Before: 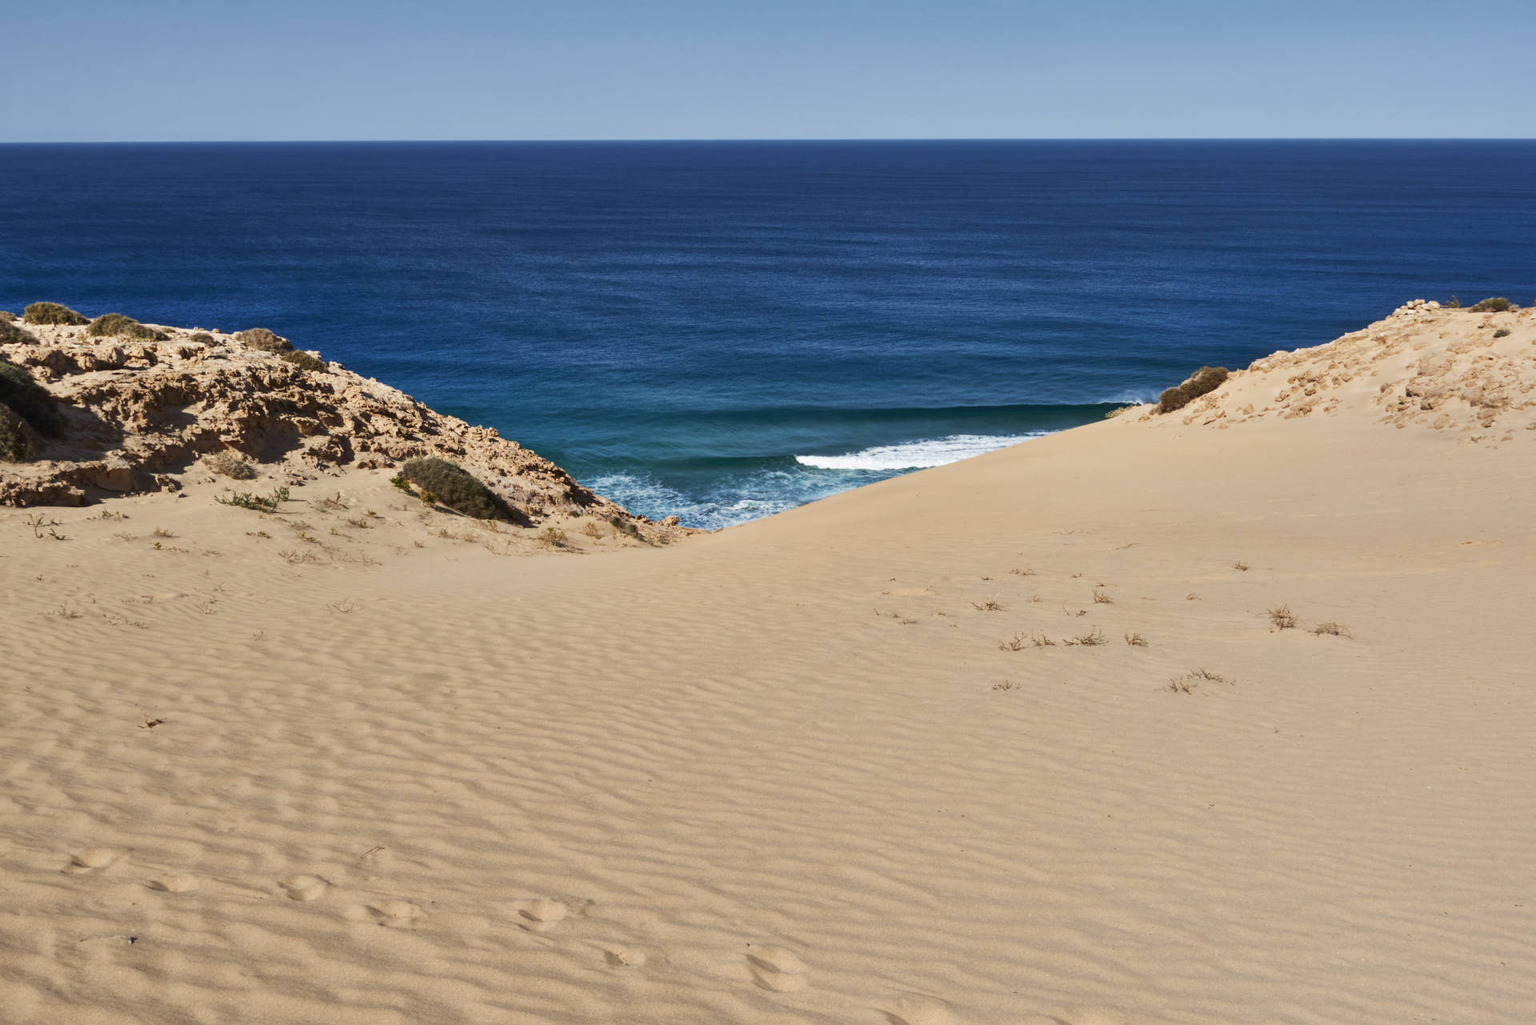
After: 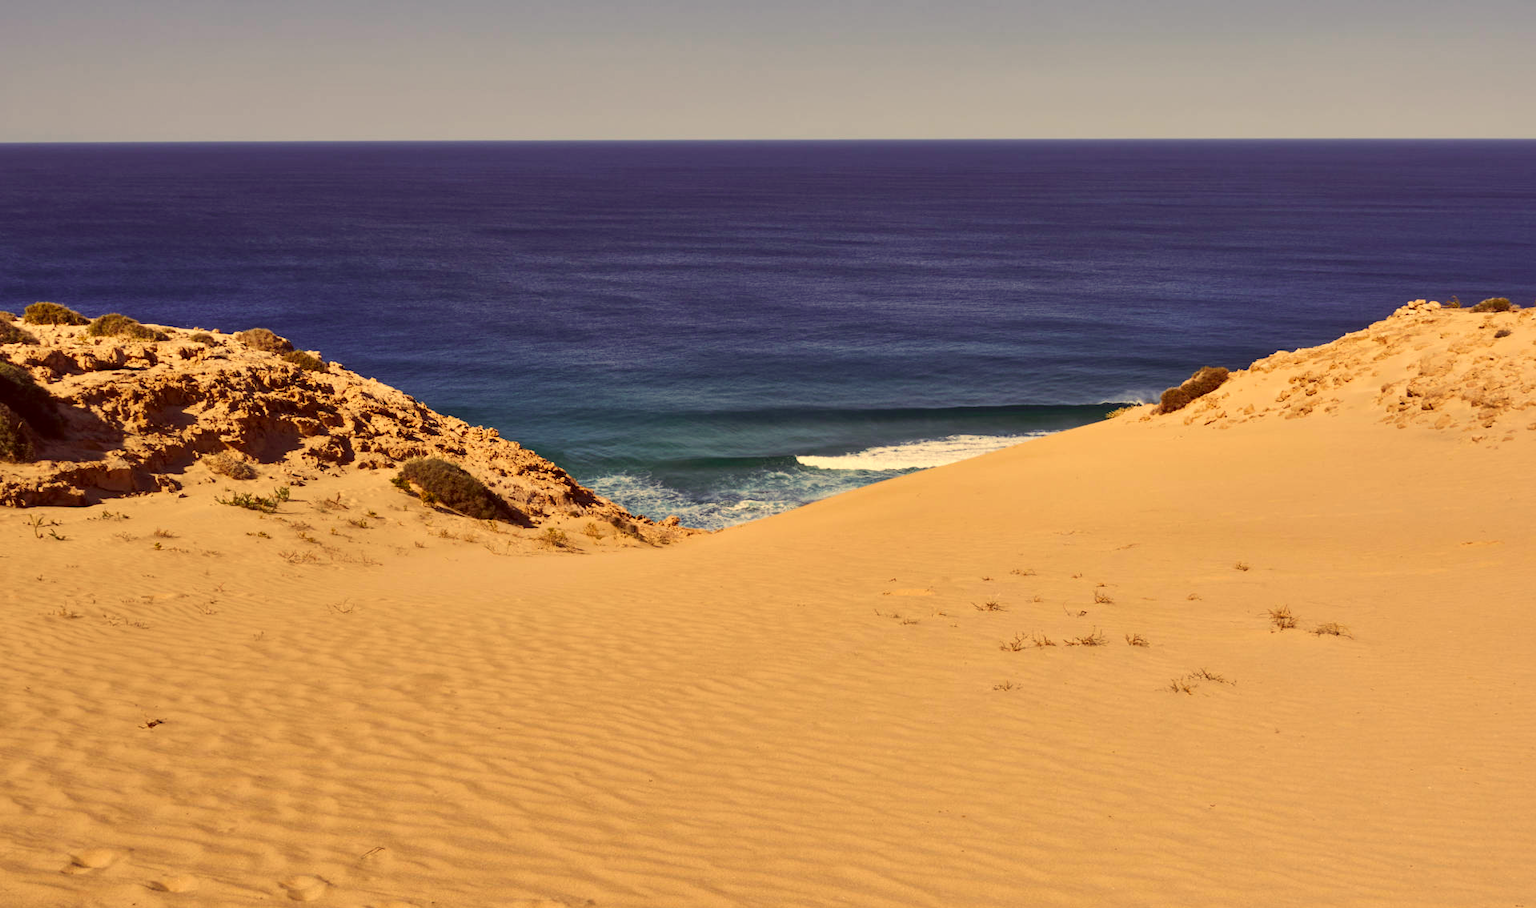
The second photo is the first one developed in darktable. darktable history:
crop and rotate: top 0%, bottom 11.377%
tone equalizer: edges refinement/feathering 500, mask exposure compensation -1.57 EV, preserve details no
color correction: highlights a* 9.68, highlights b* 38.82, shadows a* 14.35, shadows b* 3.4
